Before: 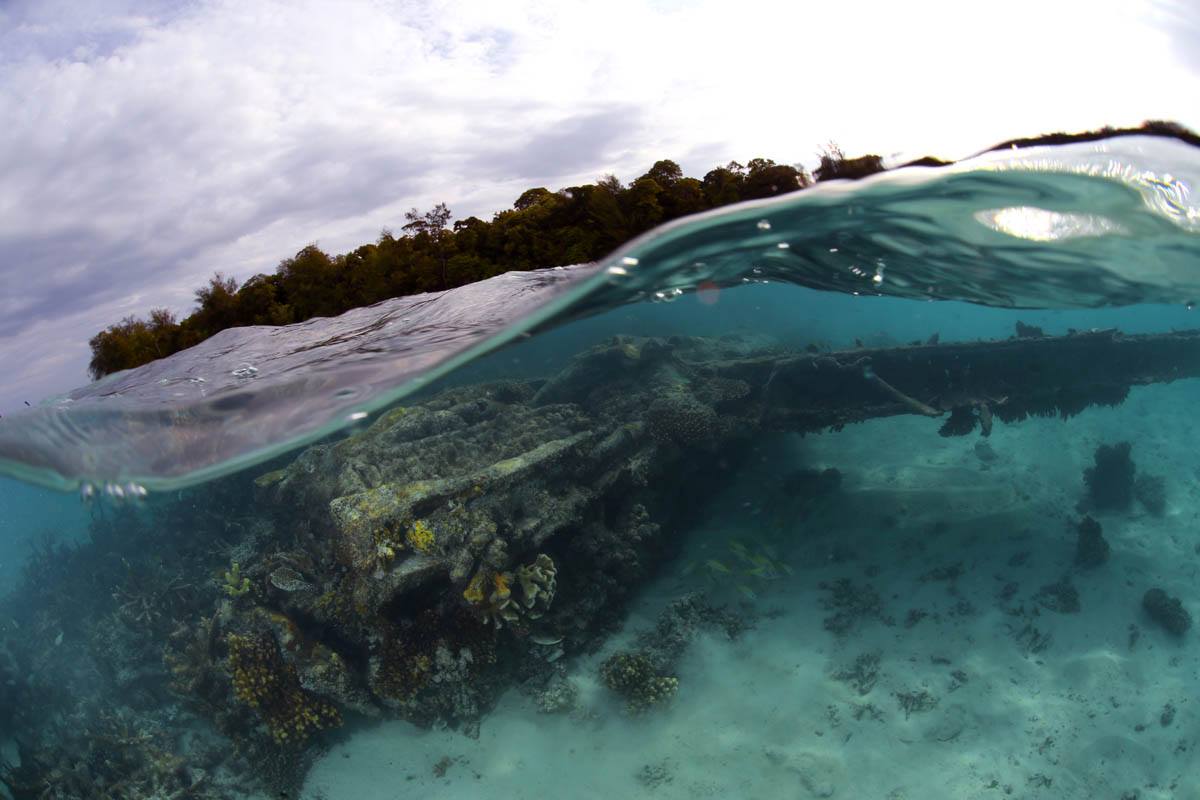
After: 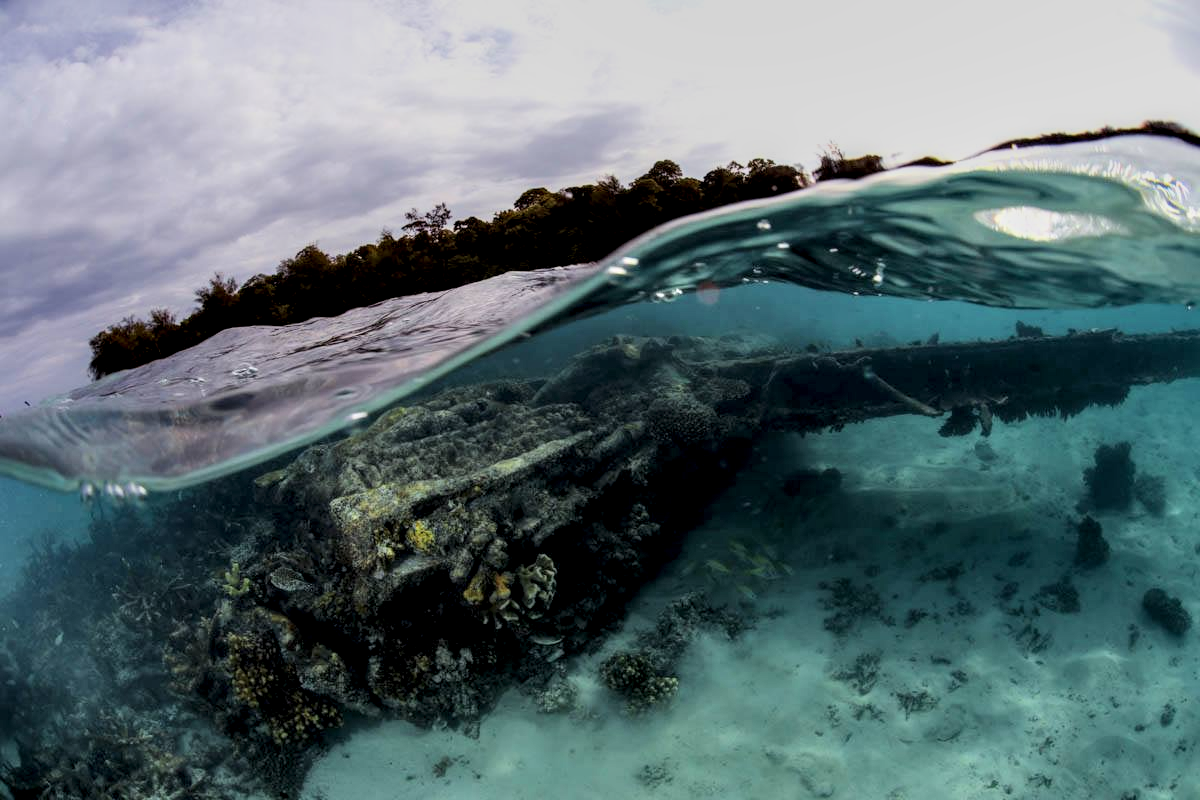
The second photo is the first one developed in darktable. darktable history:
filmic rgb: black relative exposure -8.42 EV, white relative exposure 4.68 EV, hardness 3.82, color science v6 (2022)
local contrast: highlights 60%, shadows 60%, detail 160%
tone equalizer: on, module defaults
